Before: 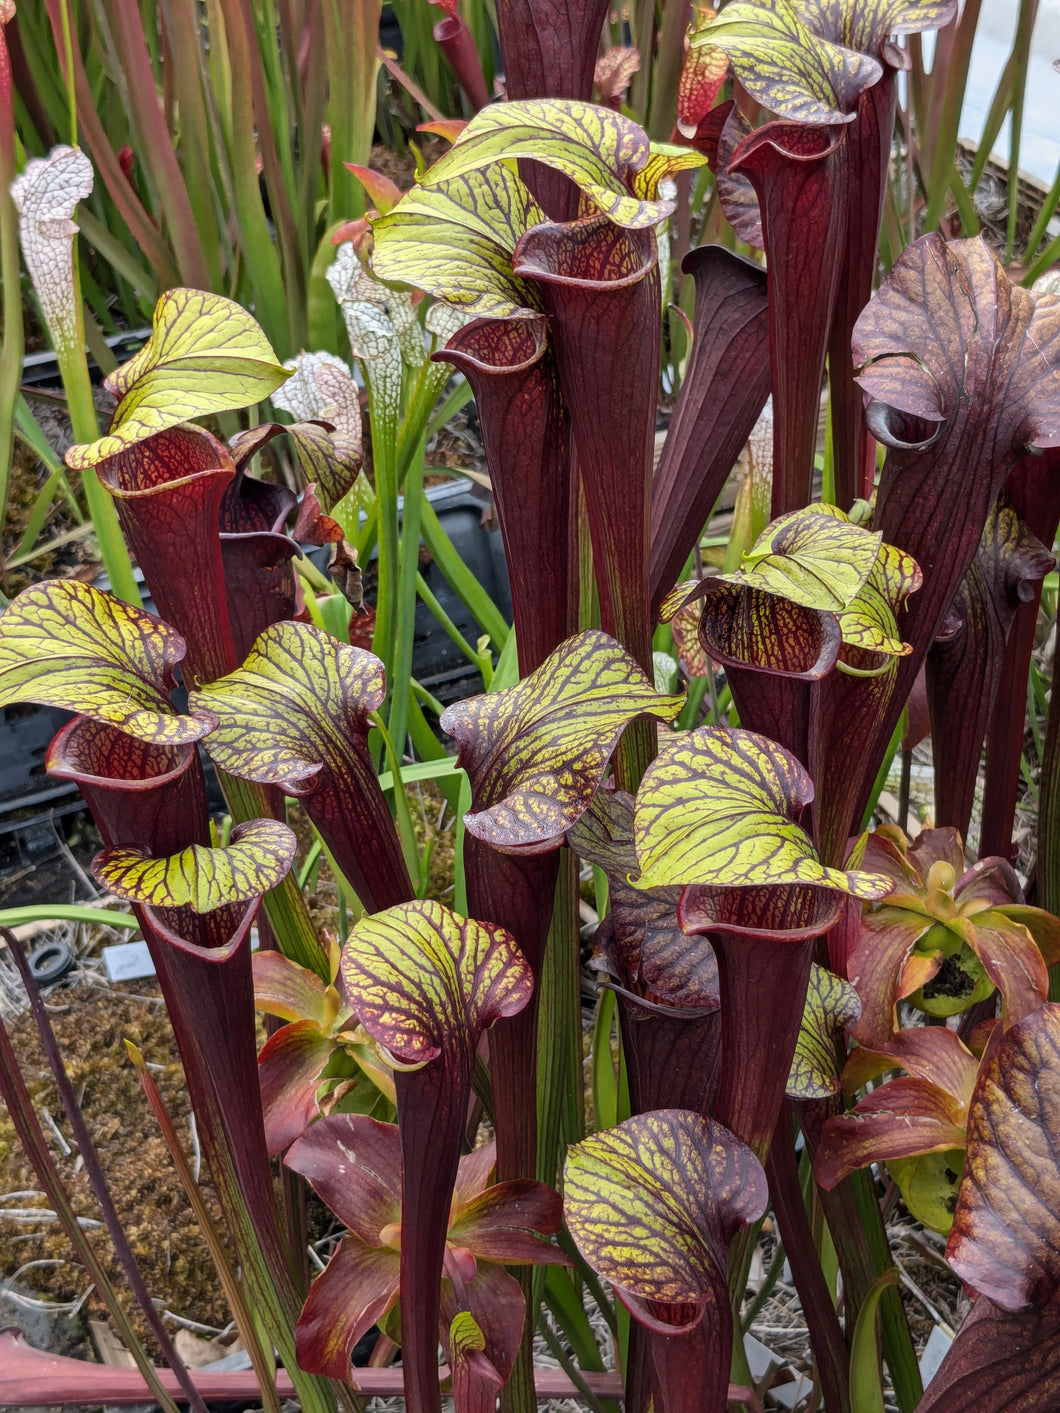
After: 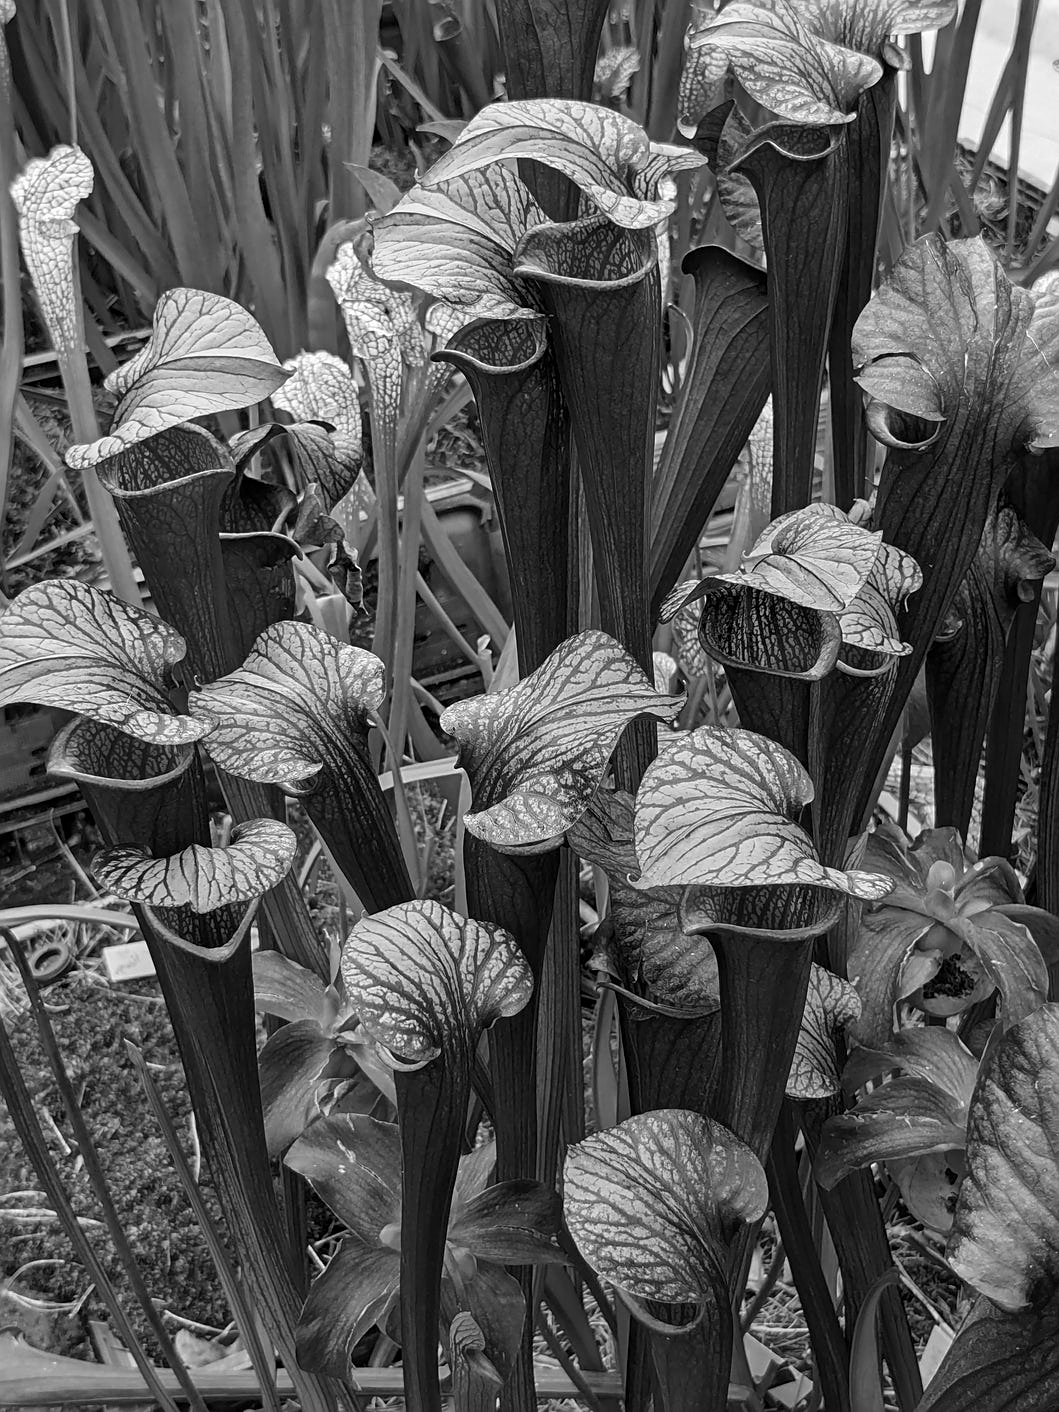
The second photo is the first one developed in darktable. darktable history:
color calibration: output gray [0.21, 0.42, 0.37, 0], x 0.37, y 0.382, temperature 4314.7 K
sharpen: amount 0.487
color zones: curves: ch1 [(0, 0.831) (0.08, 0.771) (0.157, 0.268) (0.241, 0.207) (0.562, -0.005) (0.714, -0.013) (0.876, 0.01) (1, 0.831)]
